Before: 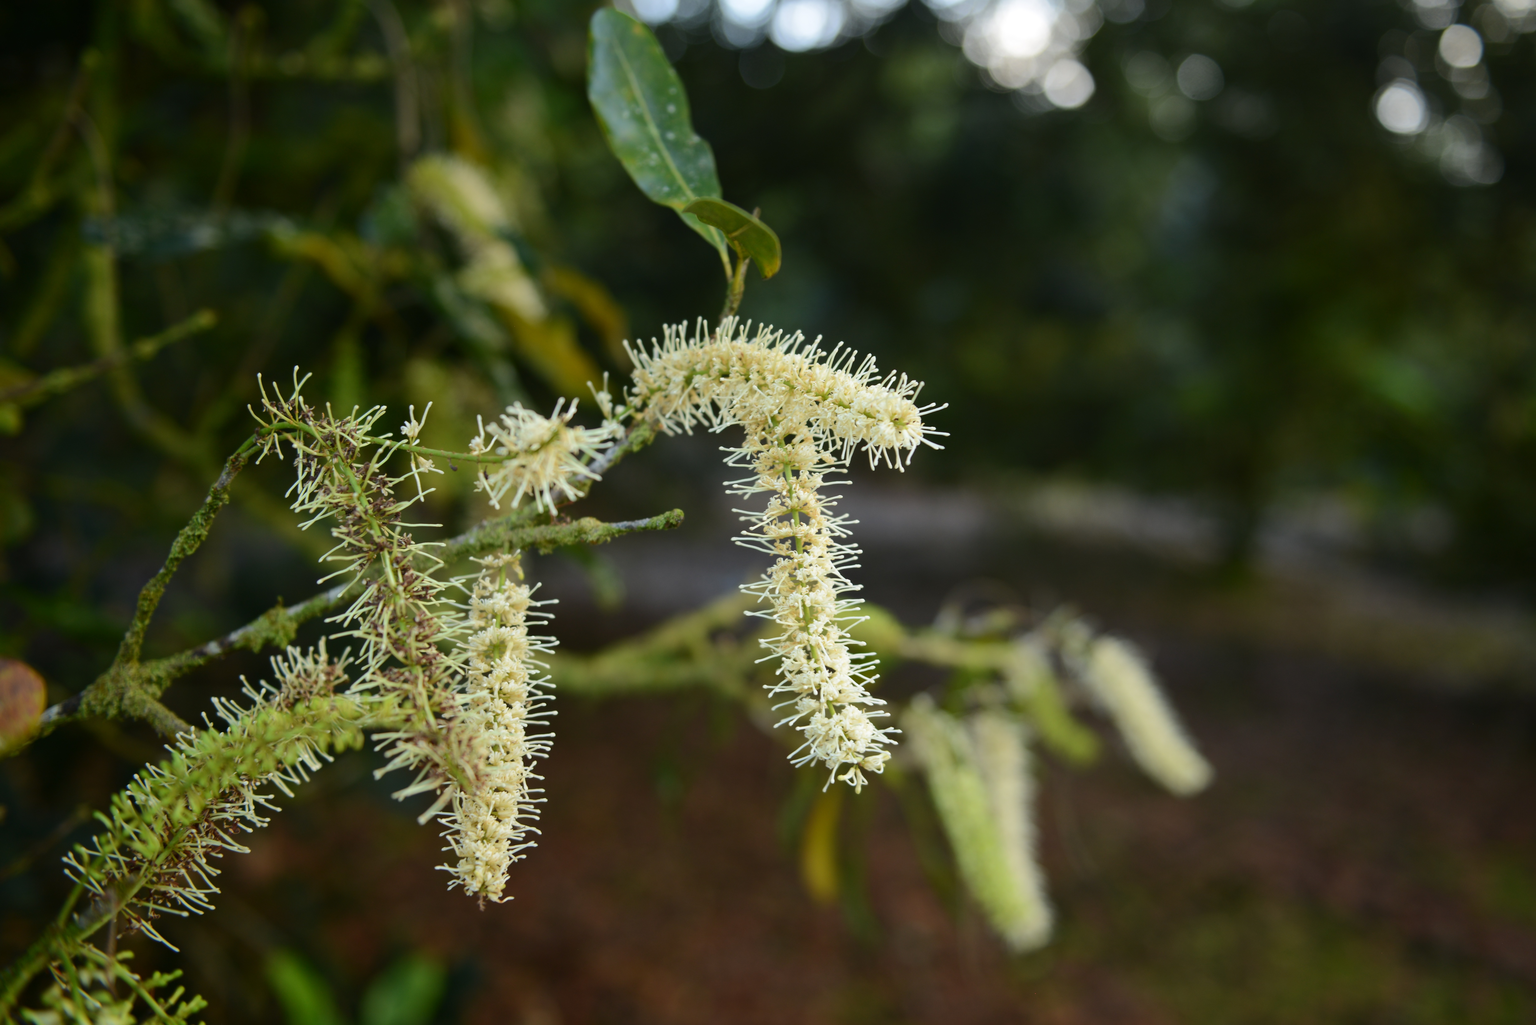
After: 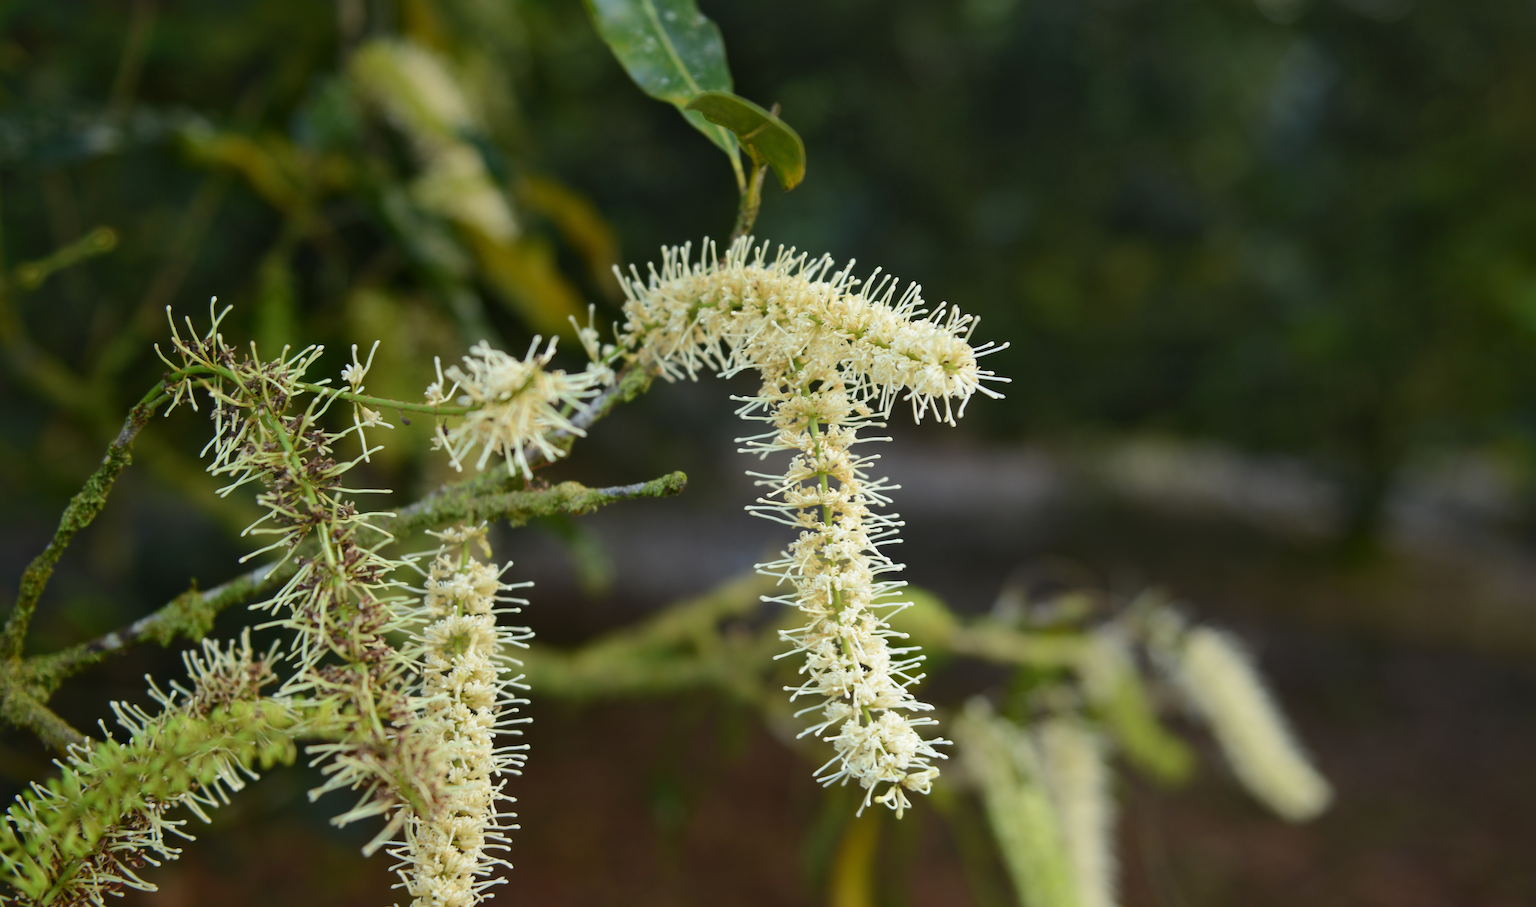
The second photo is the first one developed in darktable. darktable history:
shadows and highlights: shadows 61.36, white point adjustment 0.518, highlights -33.46, compress 83.37%
crop: left 7.919%, top 12.025%, right 10.143%, bottom 15.468%
